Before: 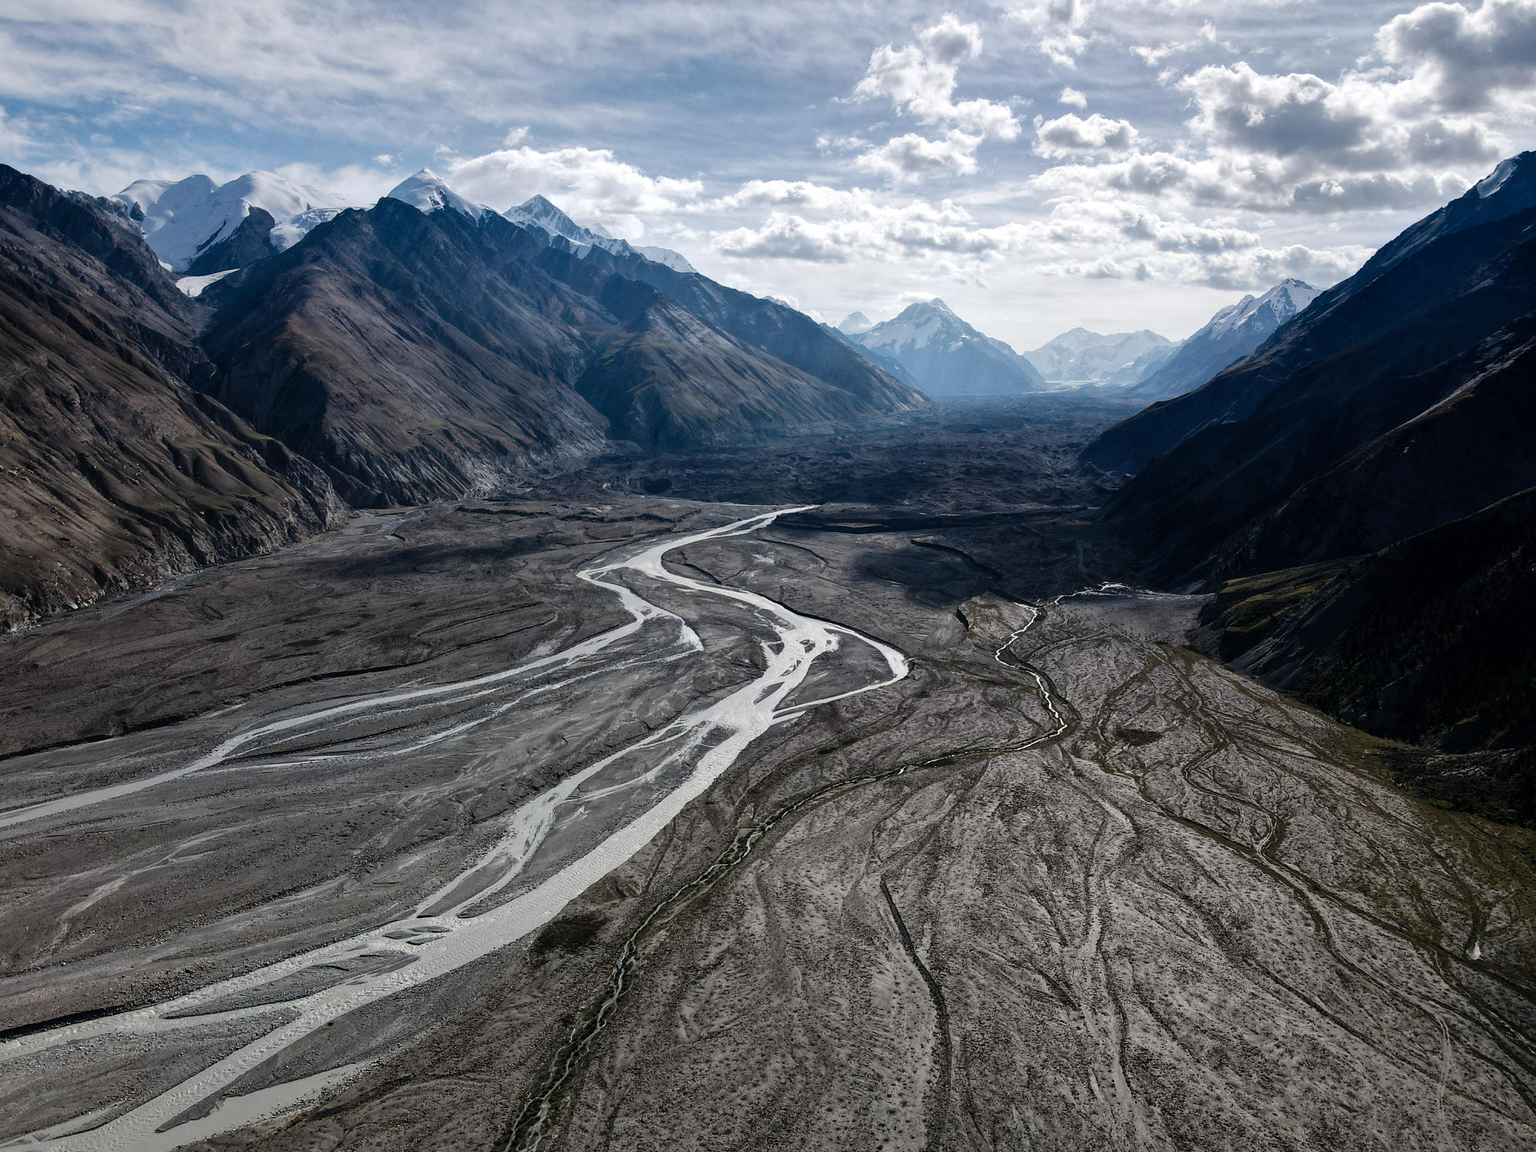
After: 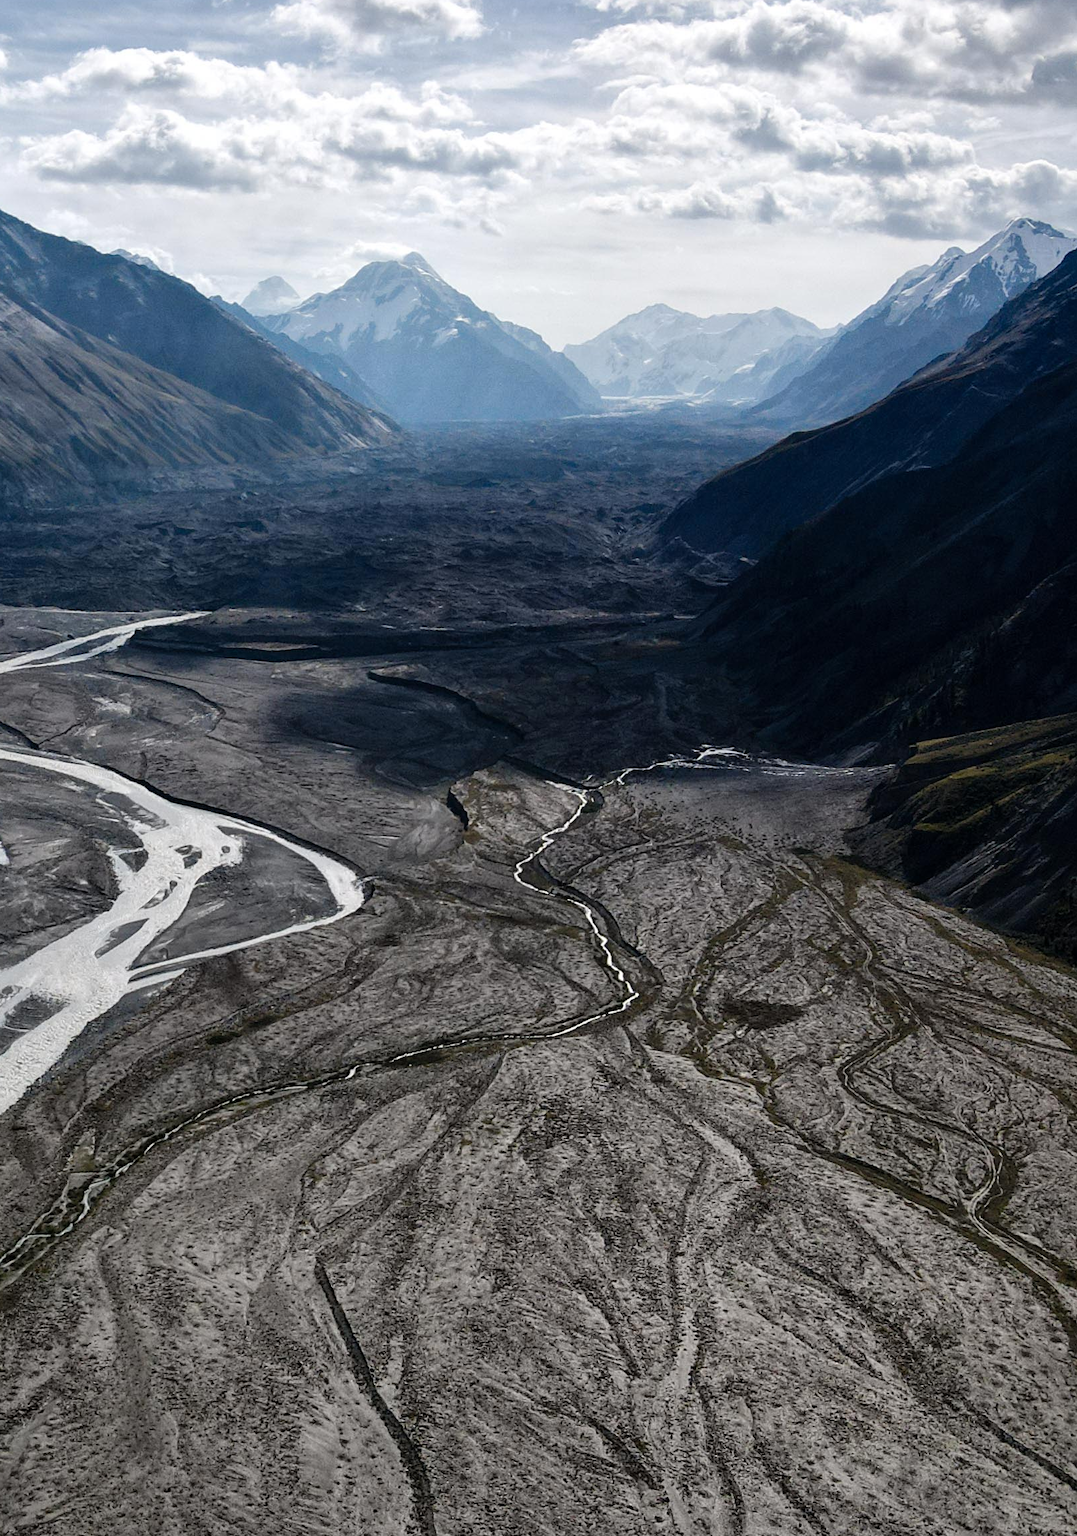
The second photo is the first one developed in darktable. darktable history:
crop: left 45.503%, top 13.257%, right 14.053%, bottom 9.85%
tone equalizer: on, module defaults
